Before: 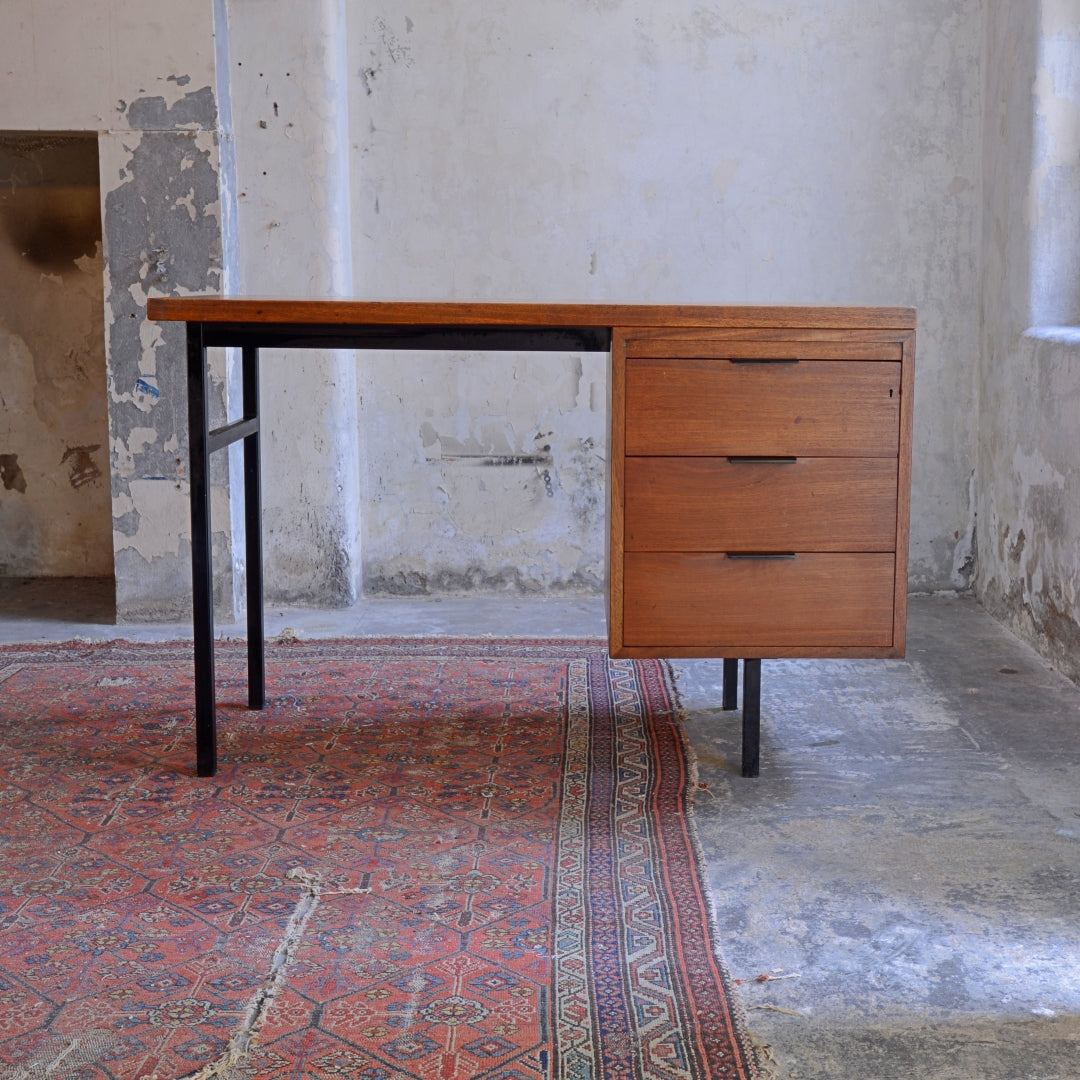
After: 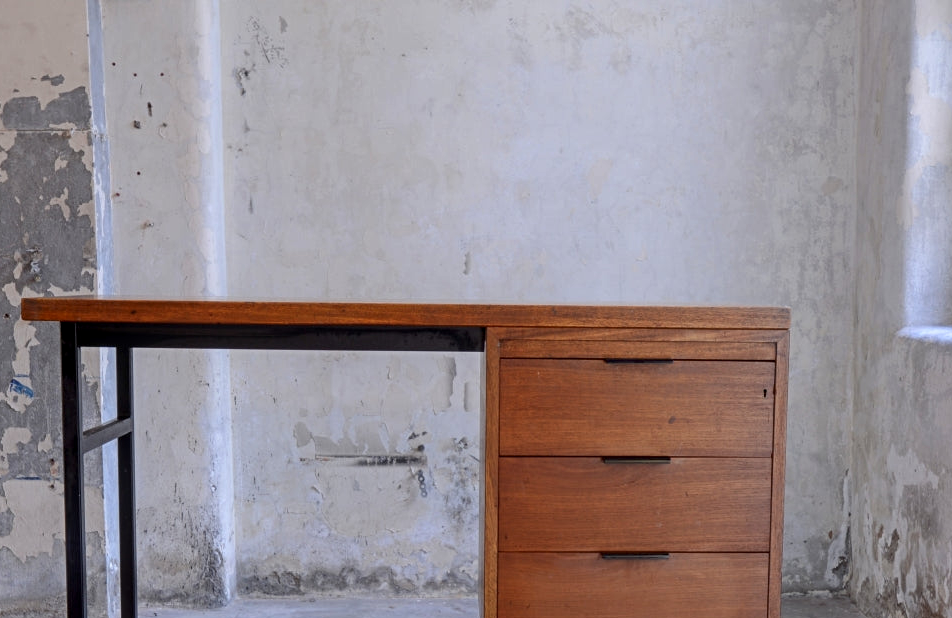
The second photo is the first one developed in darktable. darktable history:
local contrast: on, module defaults
crop and rotate: left 11.812%, bottom 42.776%
